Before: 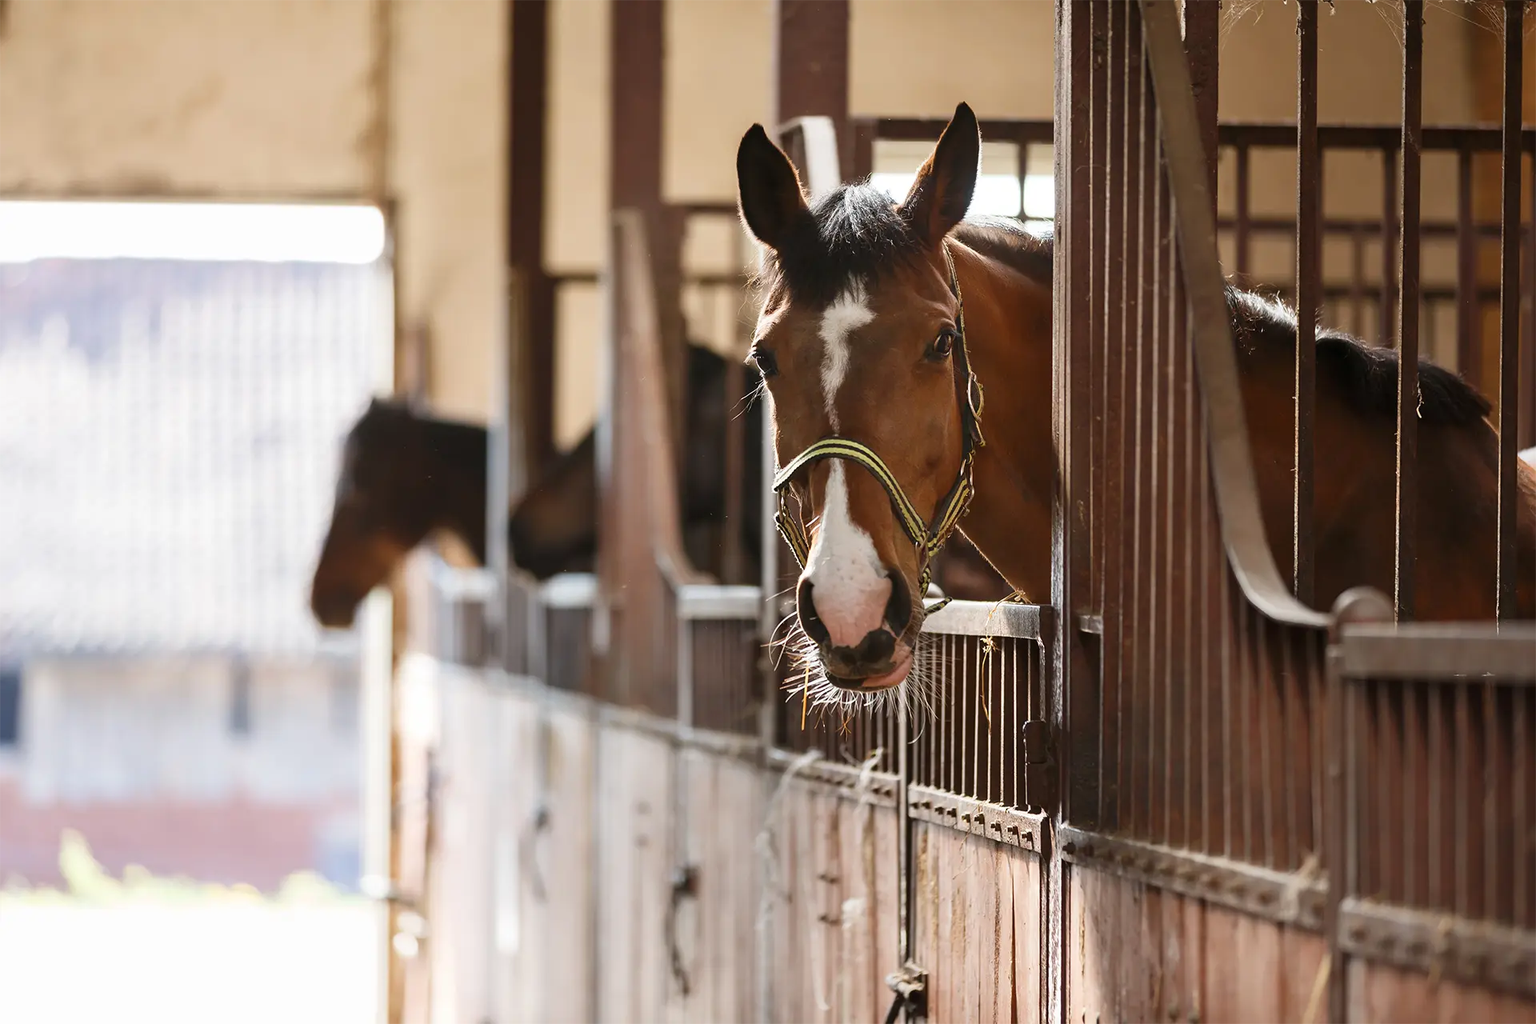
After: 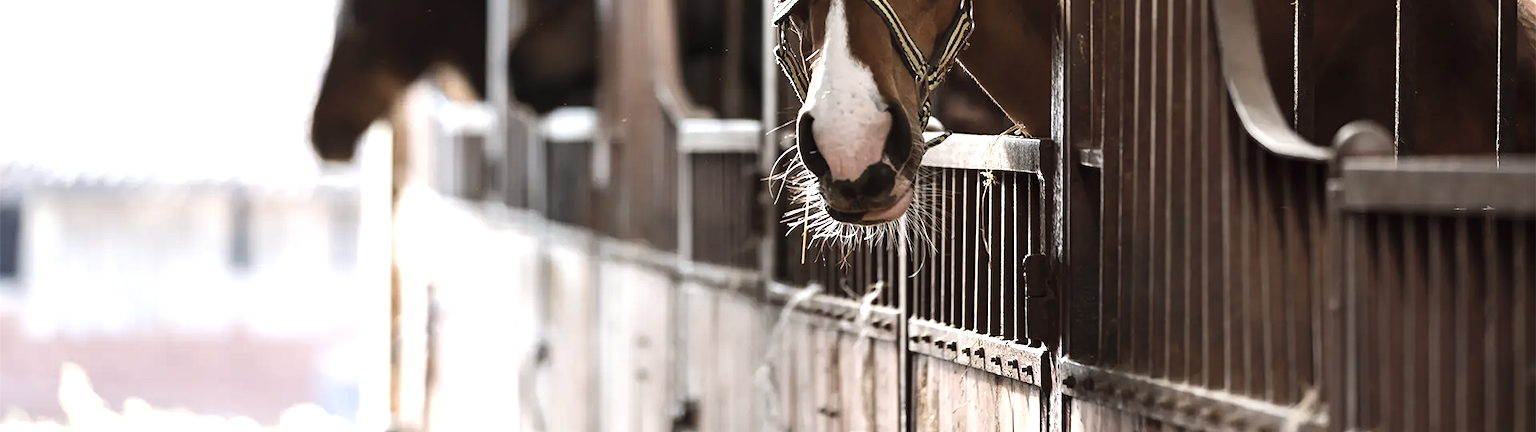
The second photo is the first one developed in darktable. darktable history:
color correction: saturation 0.5
color balance: lift [1, 1.001, 0.999, 1.001], gamma [1, 1.004, 1.007, 0.993], gain [1, 0.991, 0.987, 1.013], contrast 7.5%, contrast fulcrum 10%, output saturation 115%
tone equalizer: -8 EV -0.417 EV, -7 EV -0.389 EV, -6 EV -0.333 EV, -5 EV -0.222 EV, -3 EV 0.222 EV, -2 EV 0.333 EV, -1 EV 0.389 EV, +0 EV 0.417 EV, edges refinement/feathering 500, mask exposure compensation -1.57 EV, preserve details no
crop: top 45.551%, bottom 12.262%
